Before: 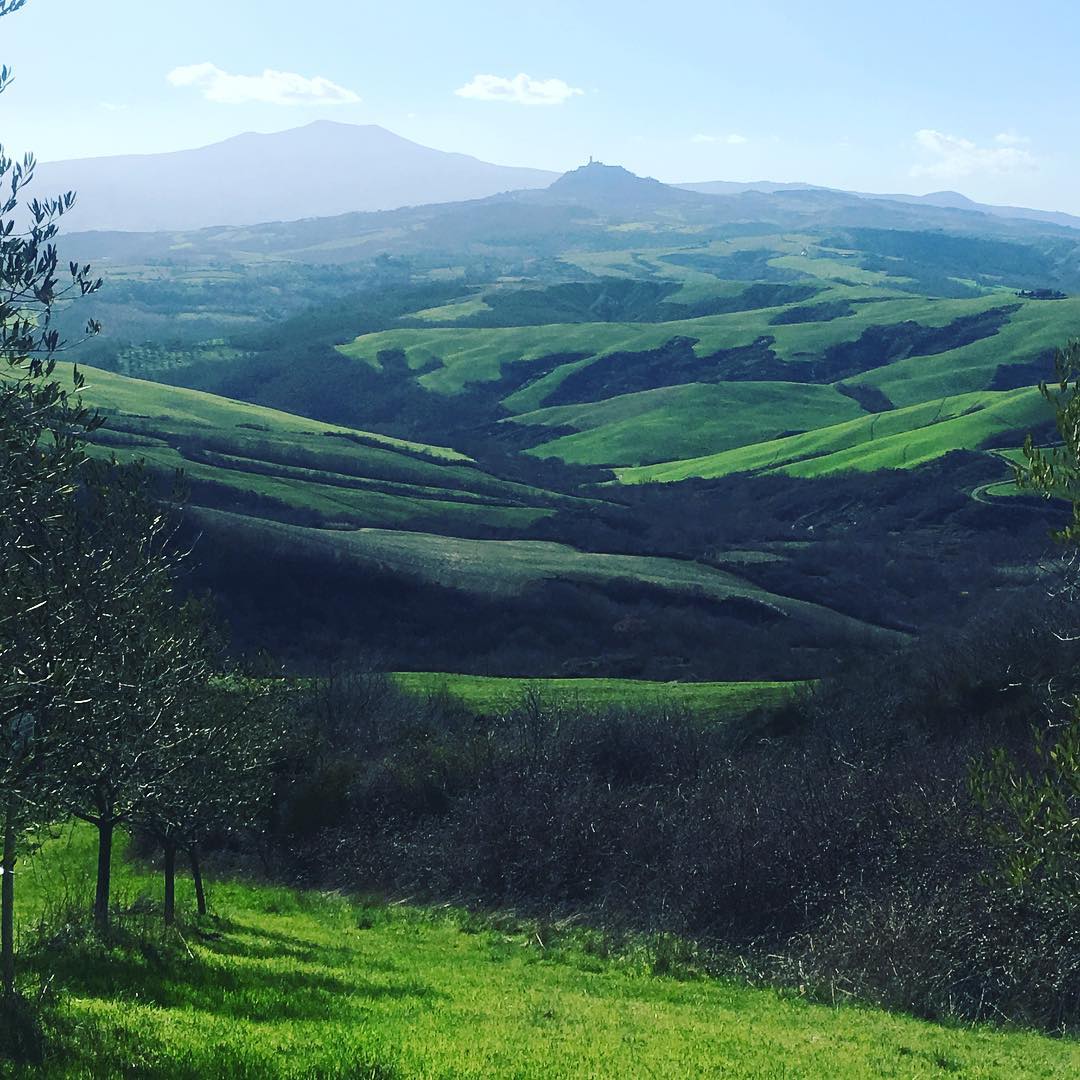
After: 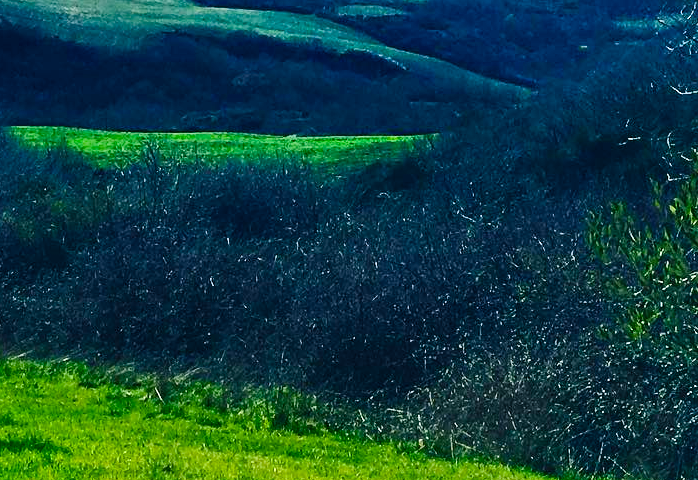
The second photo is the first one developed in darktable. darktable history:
color balance rgb: power › luminance -7.767%, power › chroma 1.125%, power › hue 216.23°, highlights gain › luminance 14.597%, linear chroma grading › global chroma 20.447%, perceptual saturation grading › global saturation 14.097%, perceptual saturation grading › highlights -25.333%, perceptual saturation grading › shadows 25.015%, global vibrance 30.234%, contrast 10.133%
crop and rotate: left 35.346%, top 50.618%, bottom 4.905%
shadows and highlights: soften with gaussian
